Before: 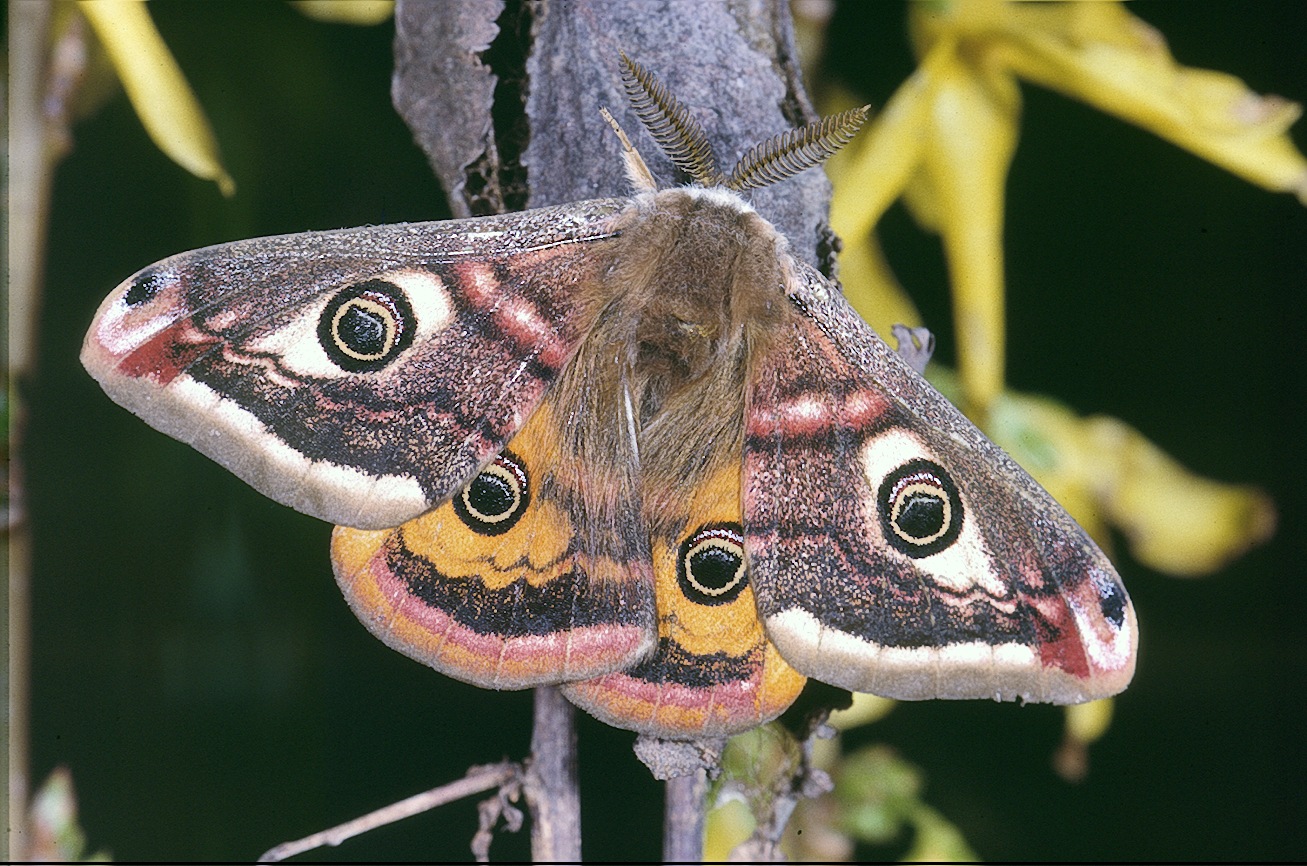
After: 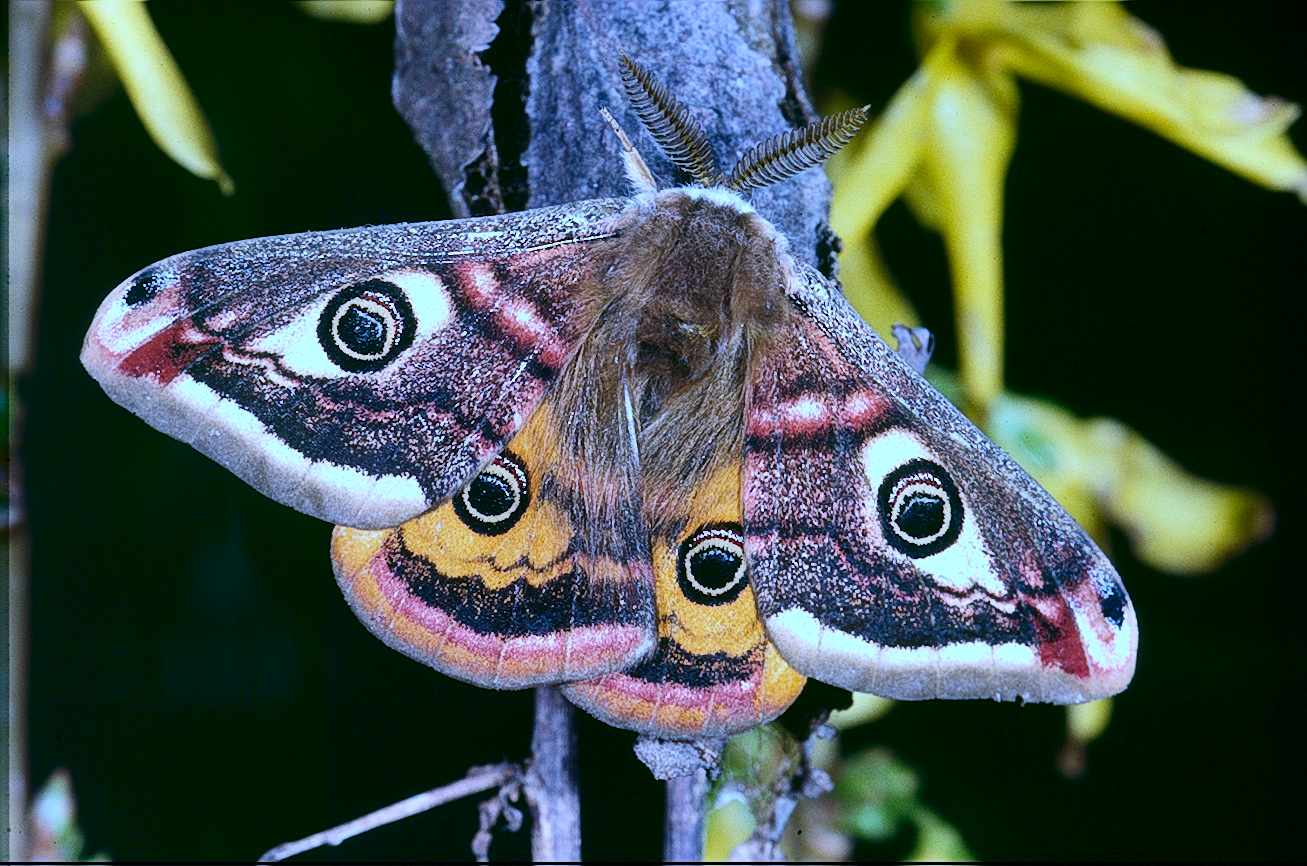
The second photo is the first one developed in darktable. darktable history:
white balance: red 0.871, blue 1.249
contrast brightness saturation: contrast 0.2, brightness -0.11, saturation 0.1
